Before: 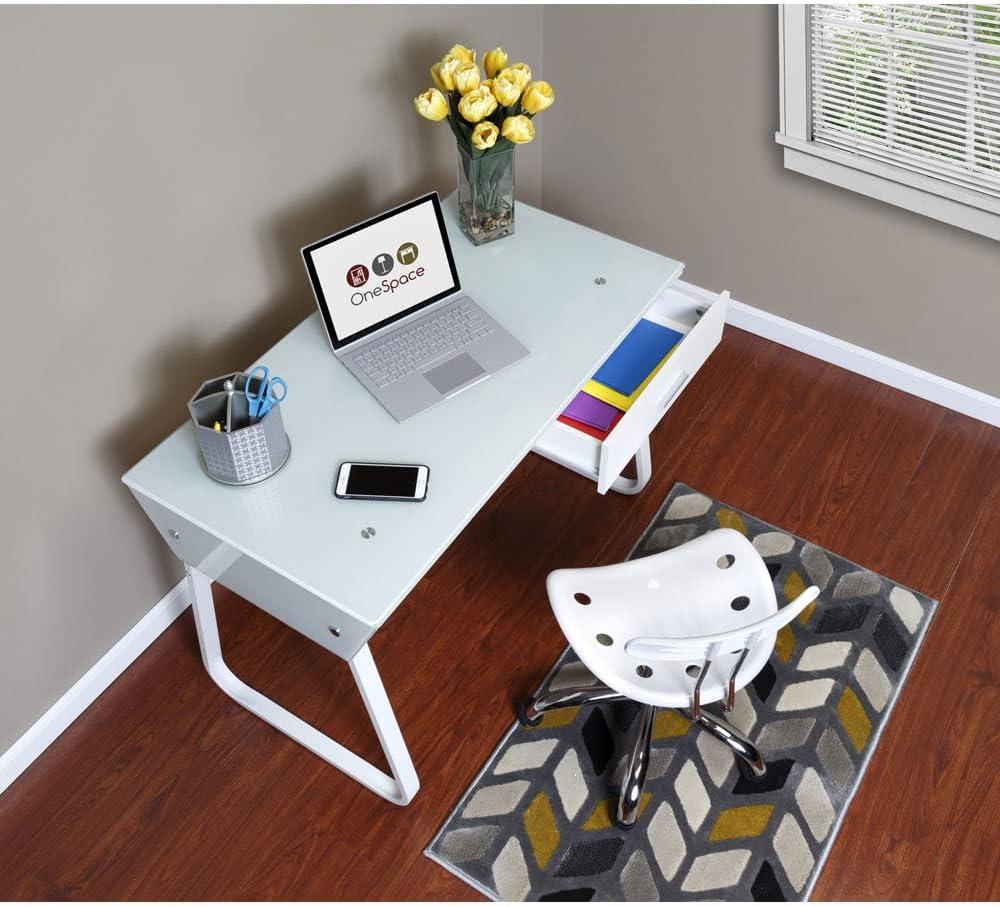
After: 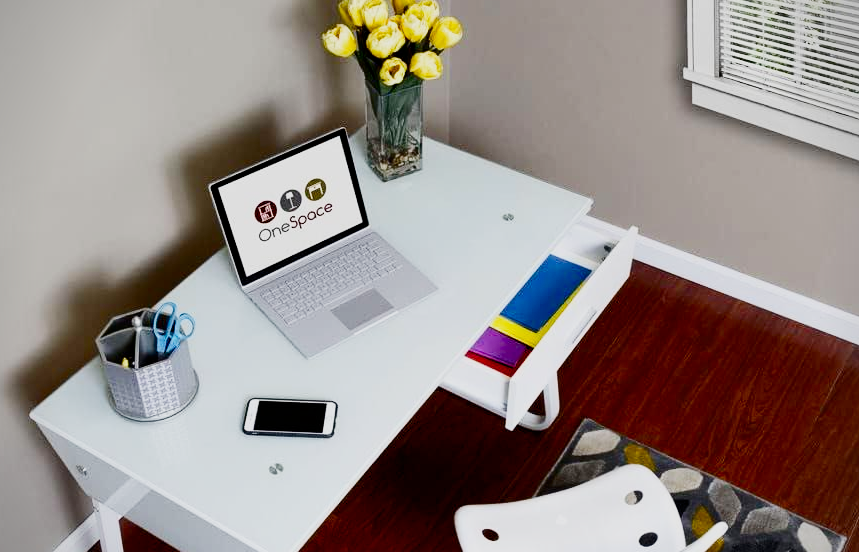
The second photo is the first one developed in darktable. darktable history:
filmic rgb: black relative exposure -7.37 EV, white relative exposure 5.09 EV, hardness 3.22, add noise in highlights 0.001, preserve chrominance no, color science v4 (2020)
crop and rotate: left 9.231%, top 7.092%, right 4.808%, bottom 32.046%
contrast brightness saturation: contrast 0.272
vignetting: fall-off start 91.19%
color balance rgb: perceptual saturation grading › global saturation 38.706%
